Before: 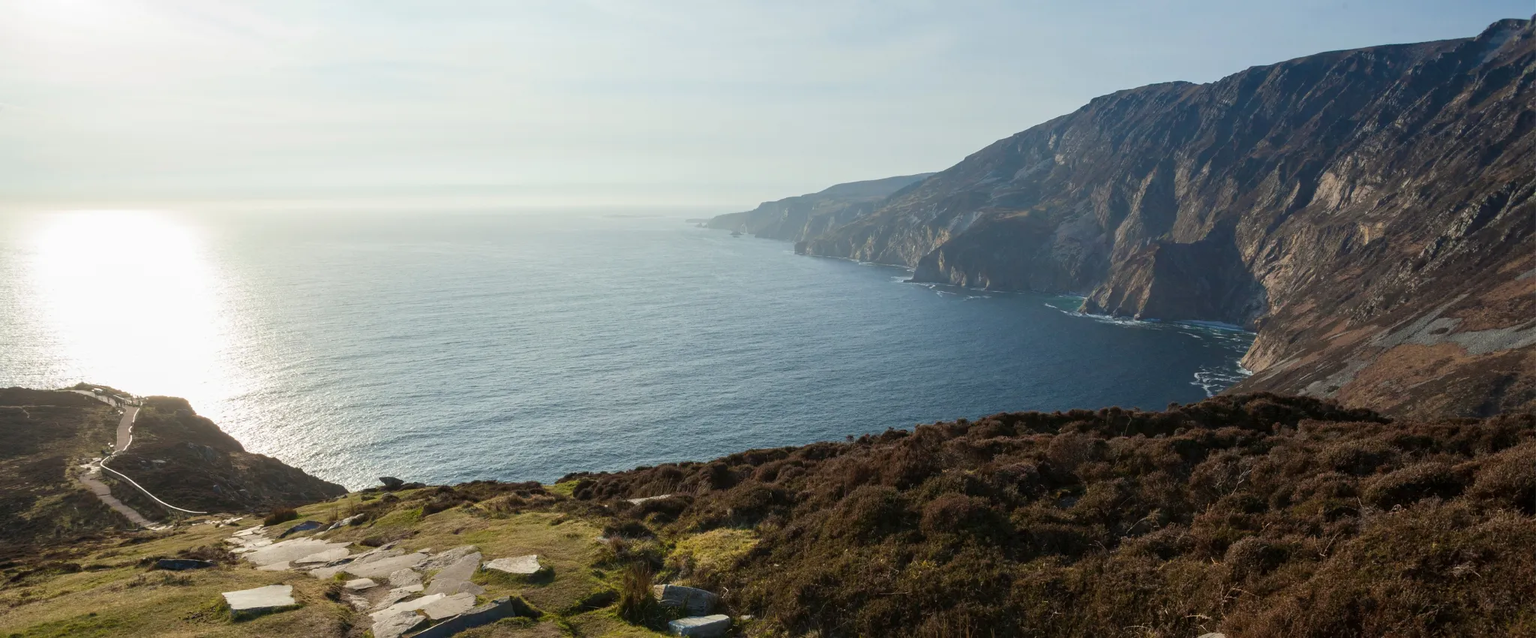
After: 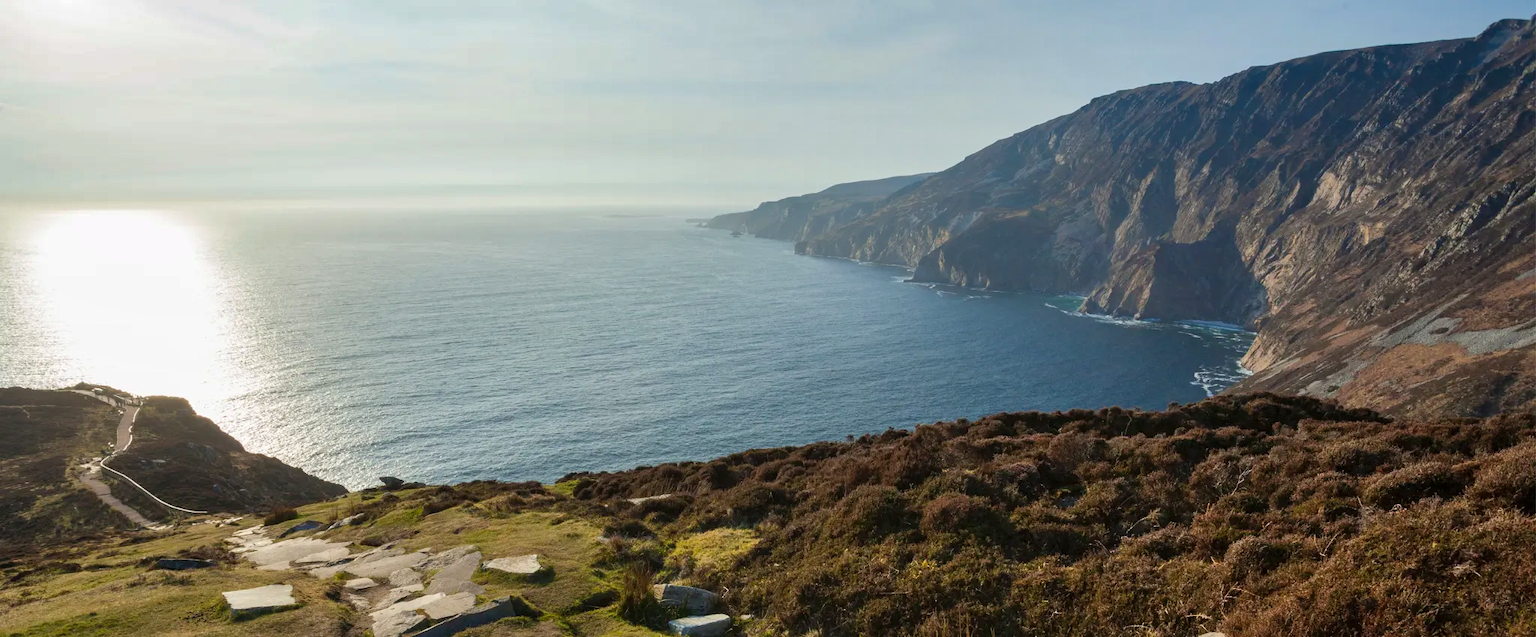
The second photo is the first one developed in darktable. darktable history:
contrast brightness saturation: contrast 0.036, saturation 0.152
shadows and highlights: low approximation 0.01, soften with gaussian
